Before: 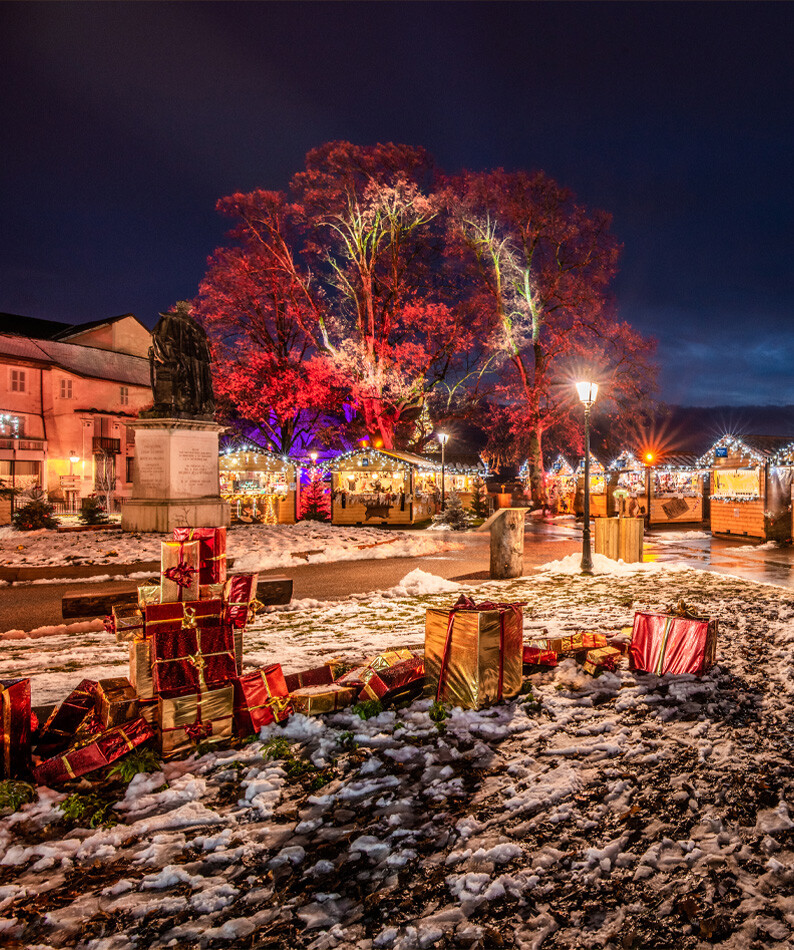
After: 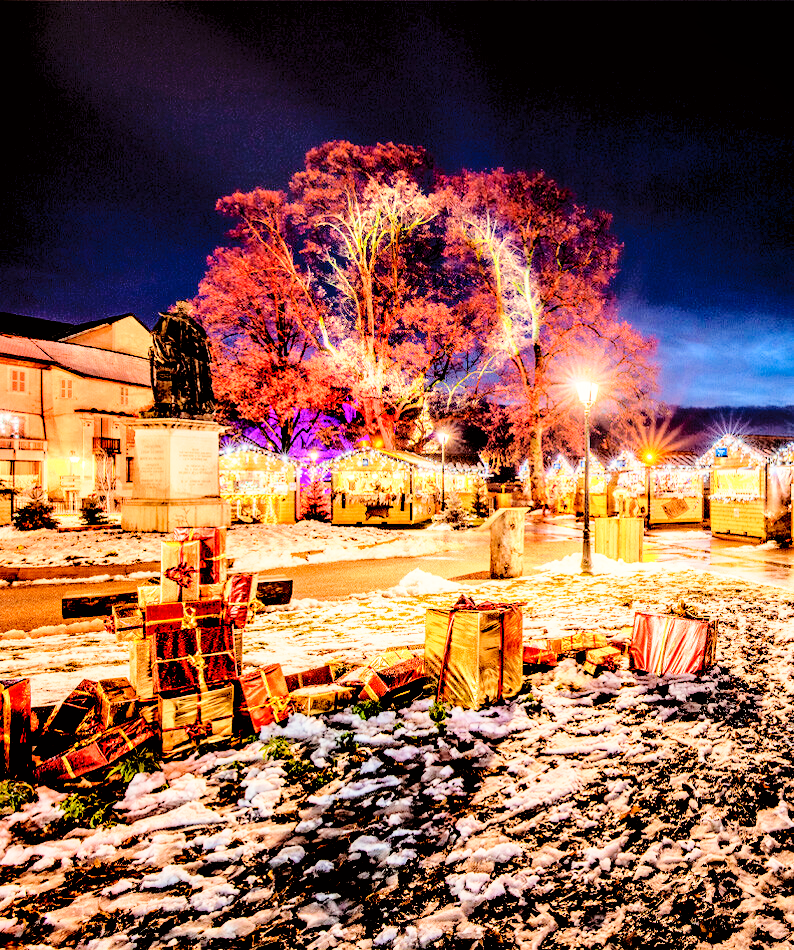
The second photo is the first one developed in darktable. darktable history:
tone curve: curves: ch0 [(0, 0) (0.058, 0.039) (0.168, 0.123) (0.282, 0.327) (0.45, 0.534) (0.676, 0.751) (0.89, 0.919) (1, 1)]; ch1 [(0, 0) (0.094, 0.081) (0.285, 0.299) (0.385, 0.403) (0.447, 0.455) (0.495, 0.496) (0.544, 0.552) (0.589, 0.612) (0.722, 0.728) (1, 1)]; ch2 [(0, 0) (0.257, 0.217) (0.43, 0.421) (0.498, 0.507) (0.531, 0.544) (0.56, 0.579) (0.625, 0.66) (1, 1)], color space Lab, independent channels, preserve colors none
rgb levels: preserve colors sum RGB, levels [[0.038, 0.433, 0.934], [0, 0.5, 1], [0, 0.5, 1]]
base curve: curves: ch0 [(0, 0) (0.028, 0.03) (0.105, 0.232) (0.387, 0.748) (0.754, 0.968) (1, 1)], fusion 1, exposure shift 0.576, preserve colors none
